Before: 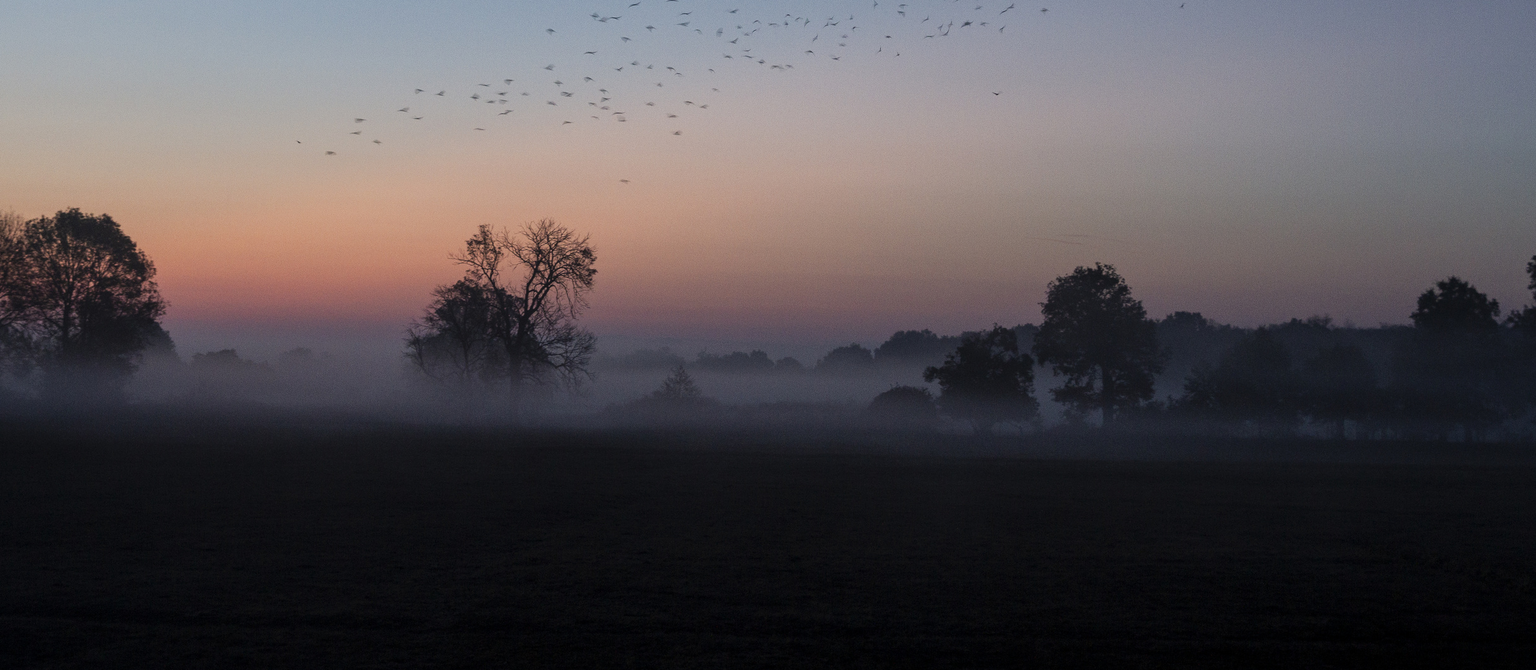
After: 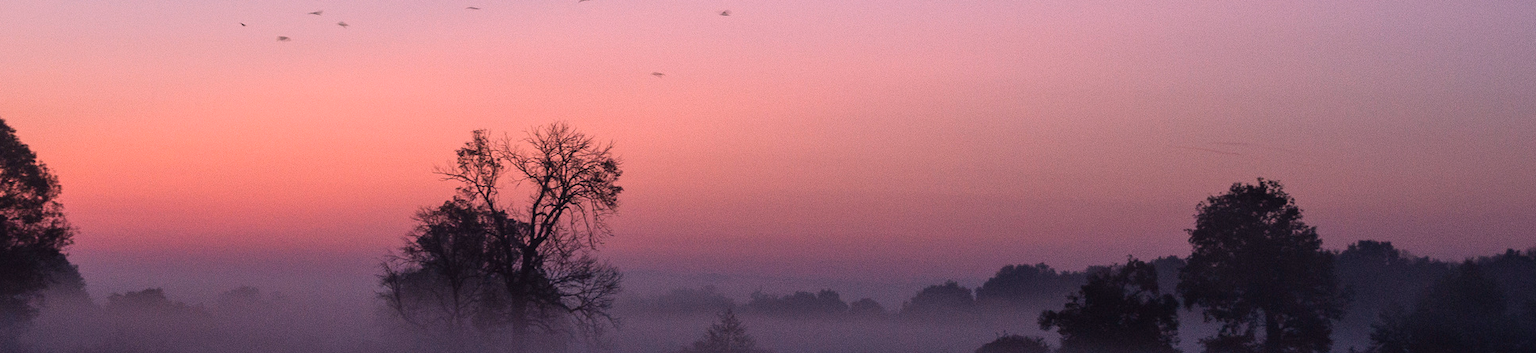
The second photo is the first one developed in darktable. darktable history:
crop: left 7.036%, top 18.398%, right 14.379%, bottom 40.043%
white balance: red 1.188, blue 1.11
